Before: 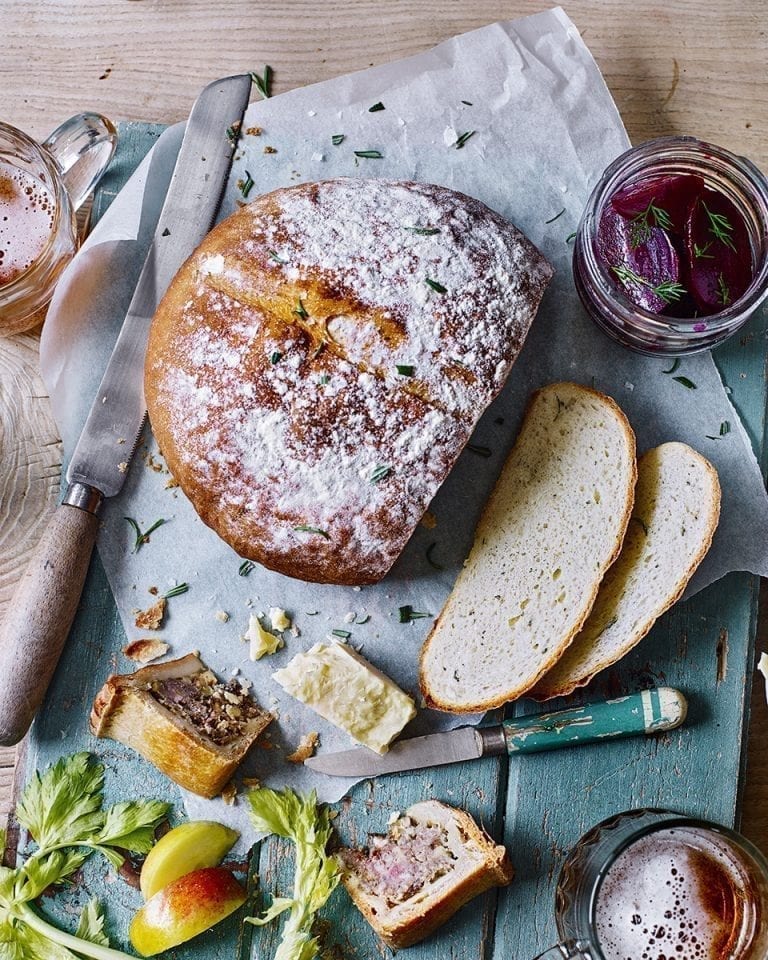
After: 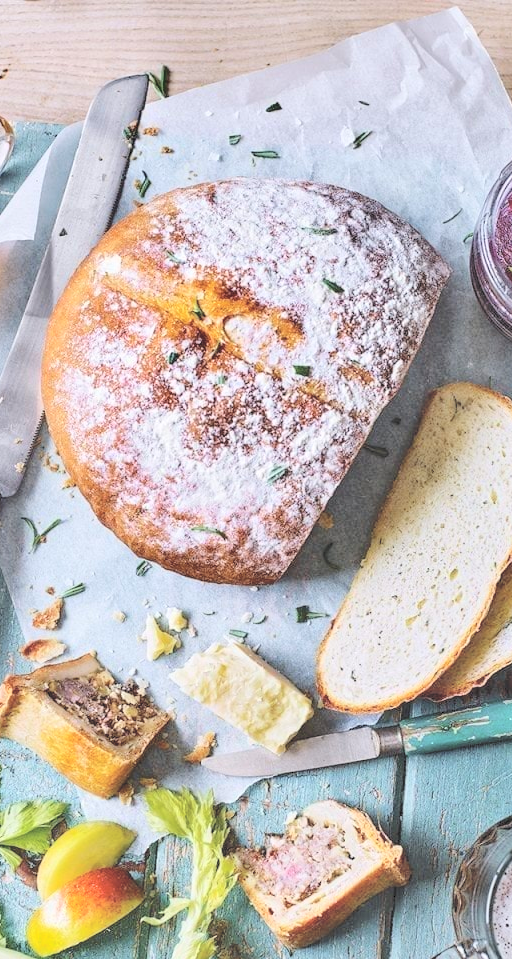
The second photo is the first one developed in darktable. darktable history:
crop and rotate: left 13.537%, right 19.796%
contrast brightness saturation: brightness 1
shadows and highlights: shadows 32.83, highlights -47.7, soften with gaussian
